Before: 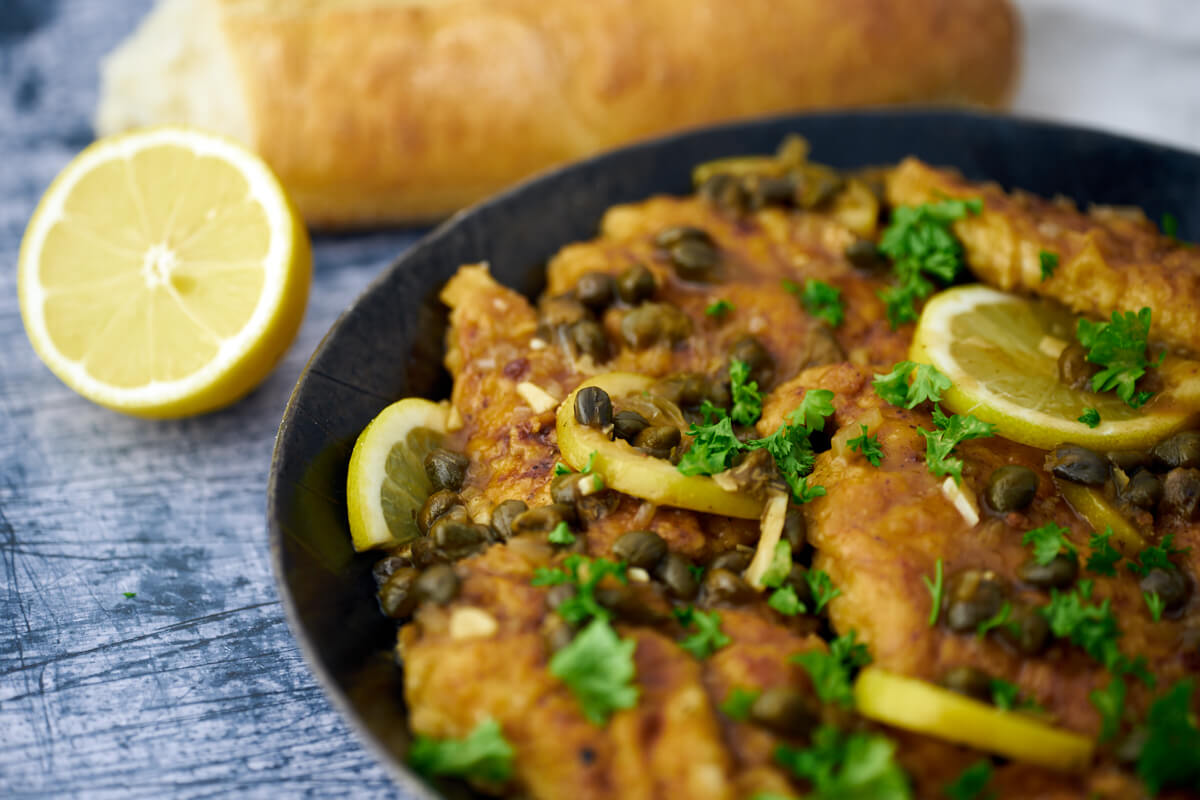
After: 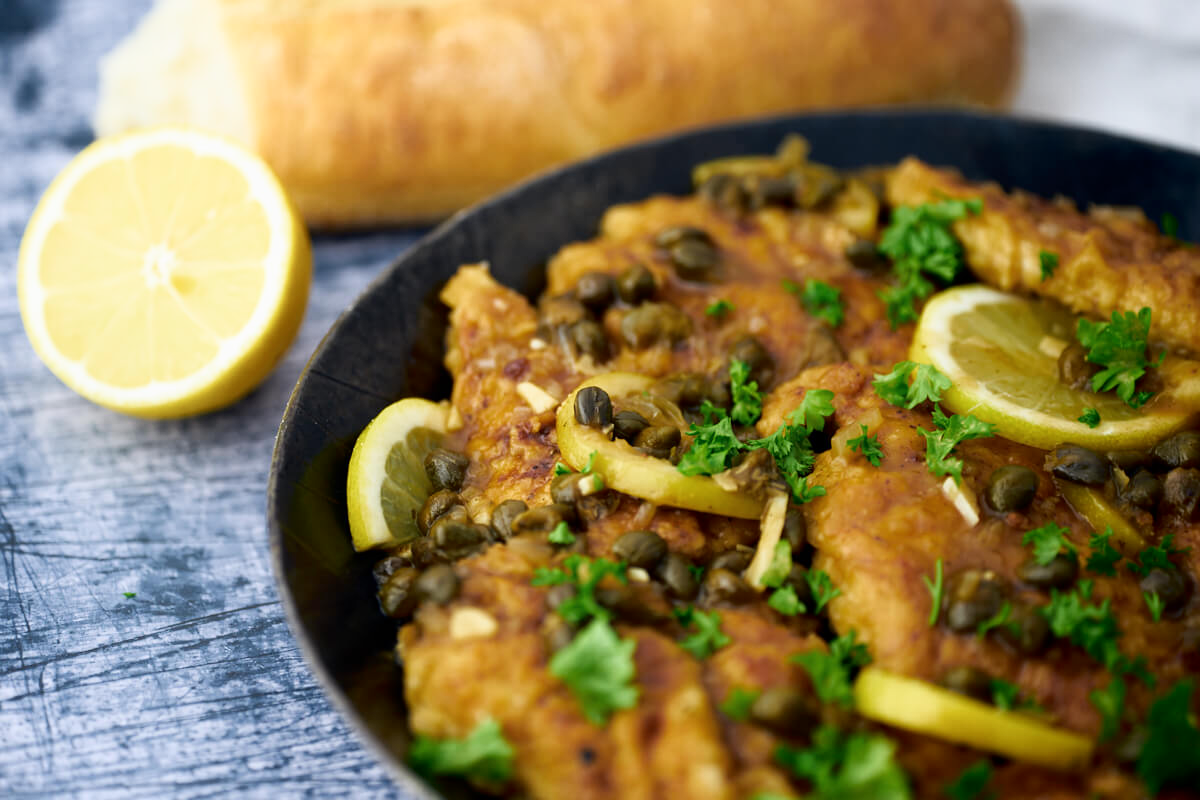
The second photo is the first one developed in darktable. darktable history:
contrast brightness saturation: contrast 0.048, brightness 0.057, saturation 0.008
shadows and highlights: shadows -62.8, white point adjustment -5.37, highlights 61.13
